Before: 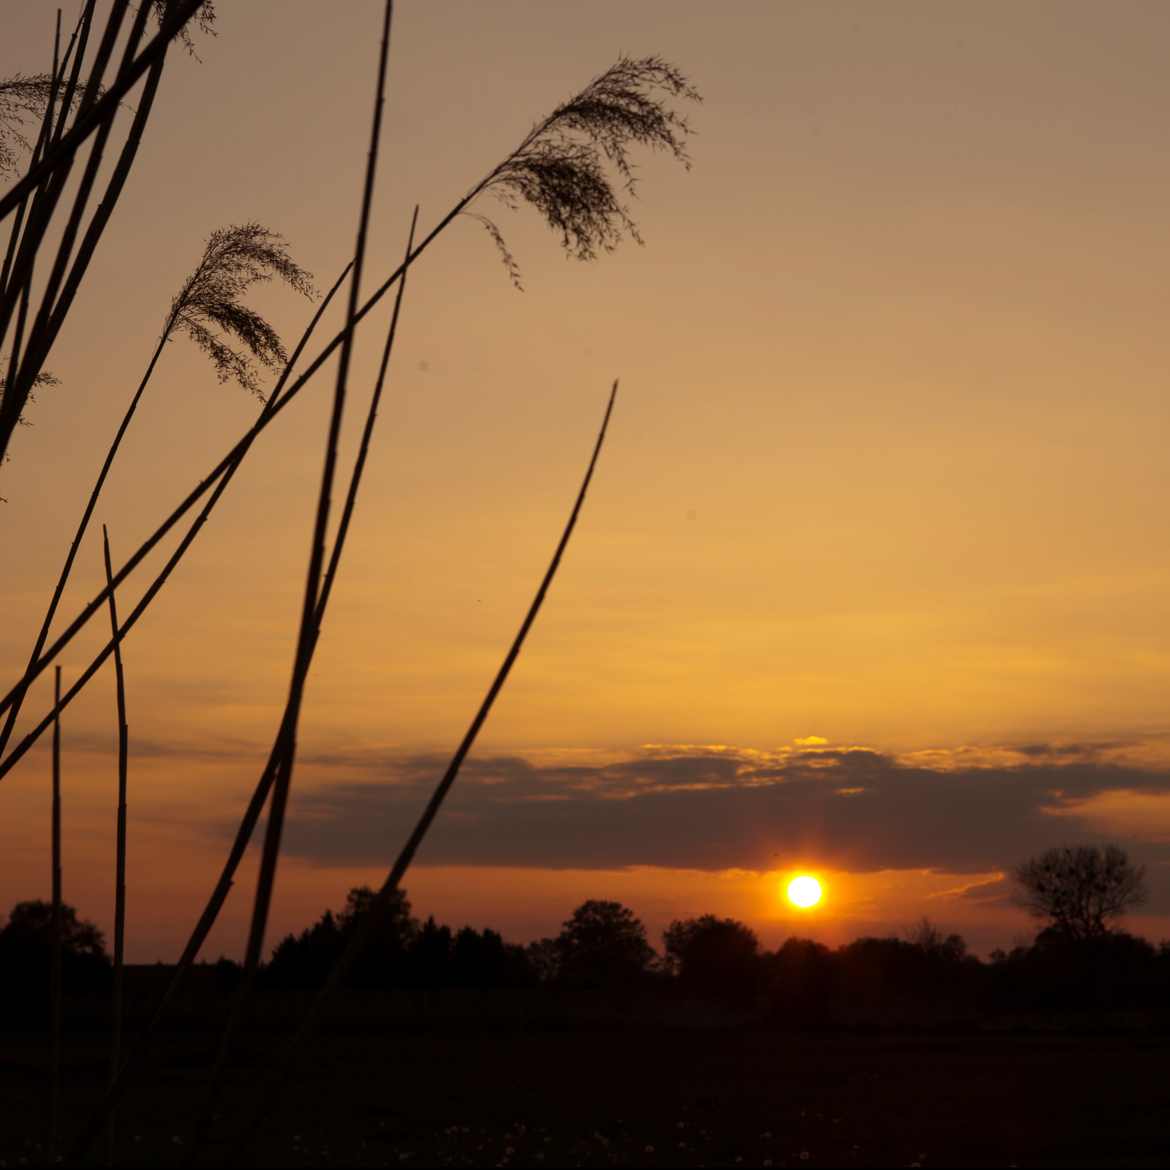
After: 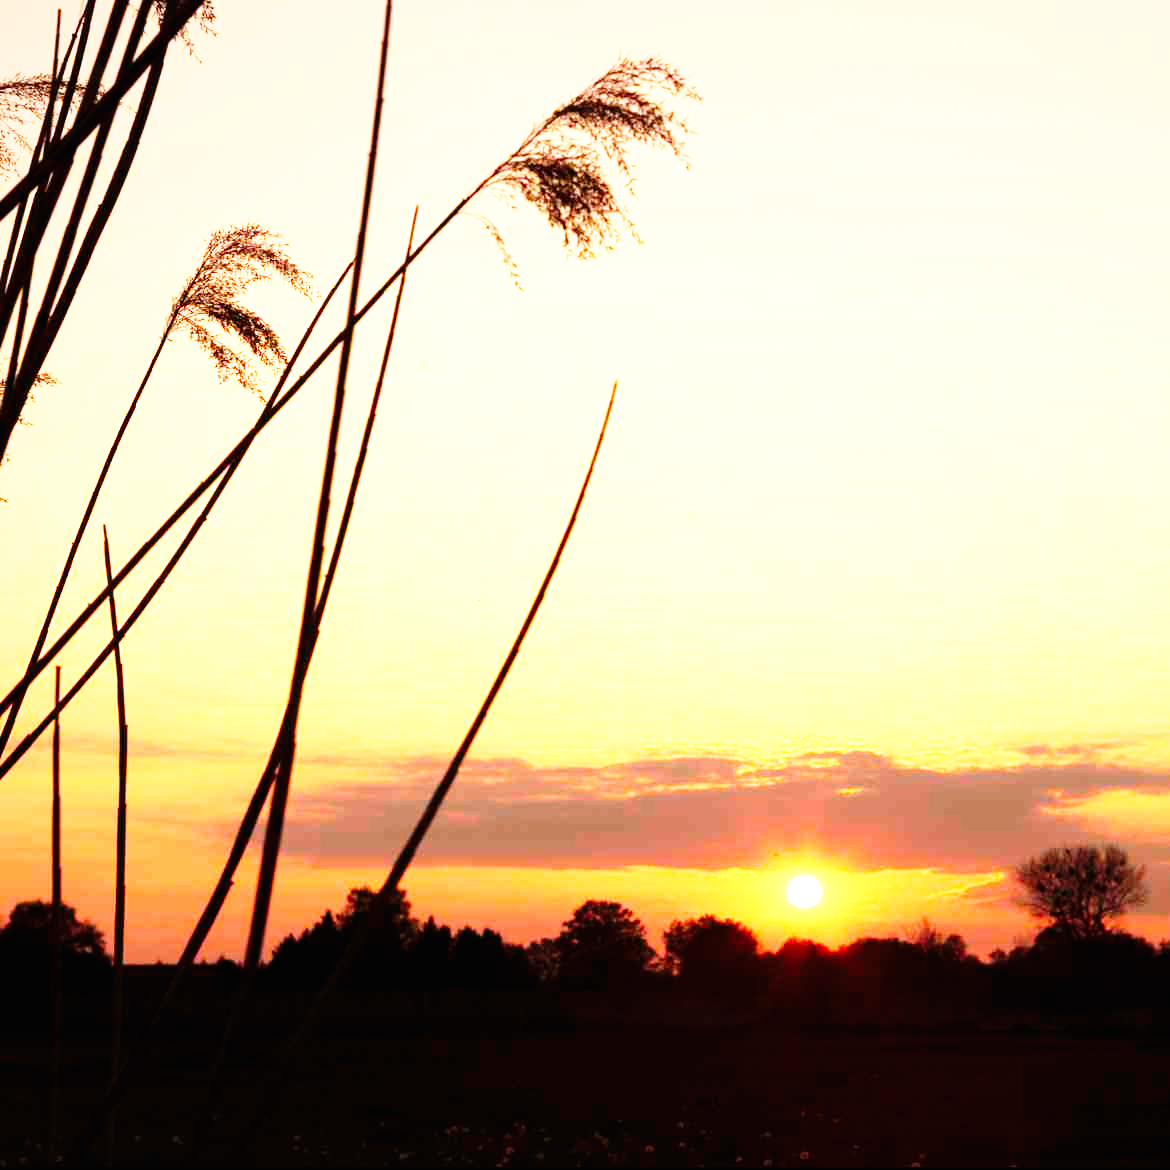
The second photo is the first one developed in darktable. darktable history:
exposure: black level correction 0, exposure 1.7 EV, compensate exposure bias true, compensate highlight preservation false
base curve: curves: ch0 [(0, 0) (0.026, 0.03) (0.109, 0.232) (0.351, 0.748) (0.669, 0.968) (1, 1)], preserve colors none
